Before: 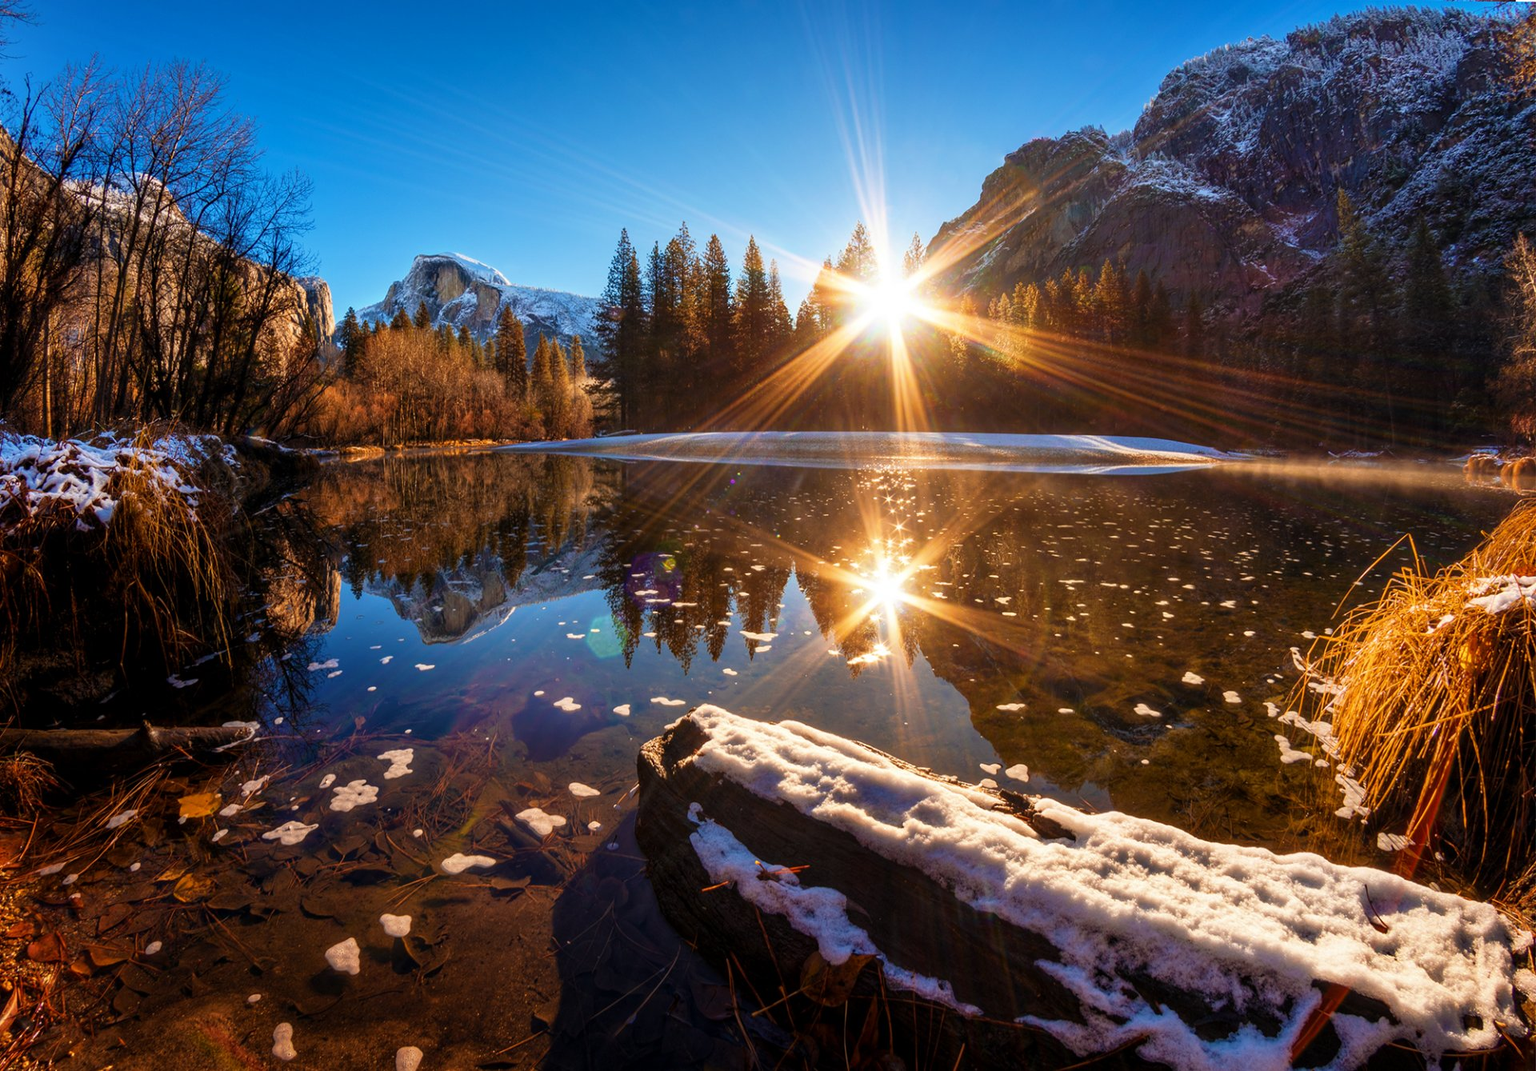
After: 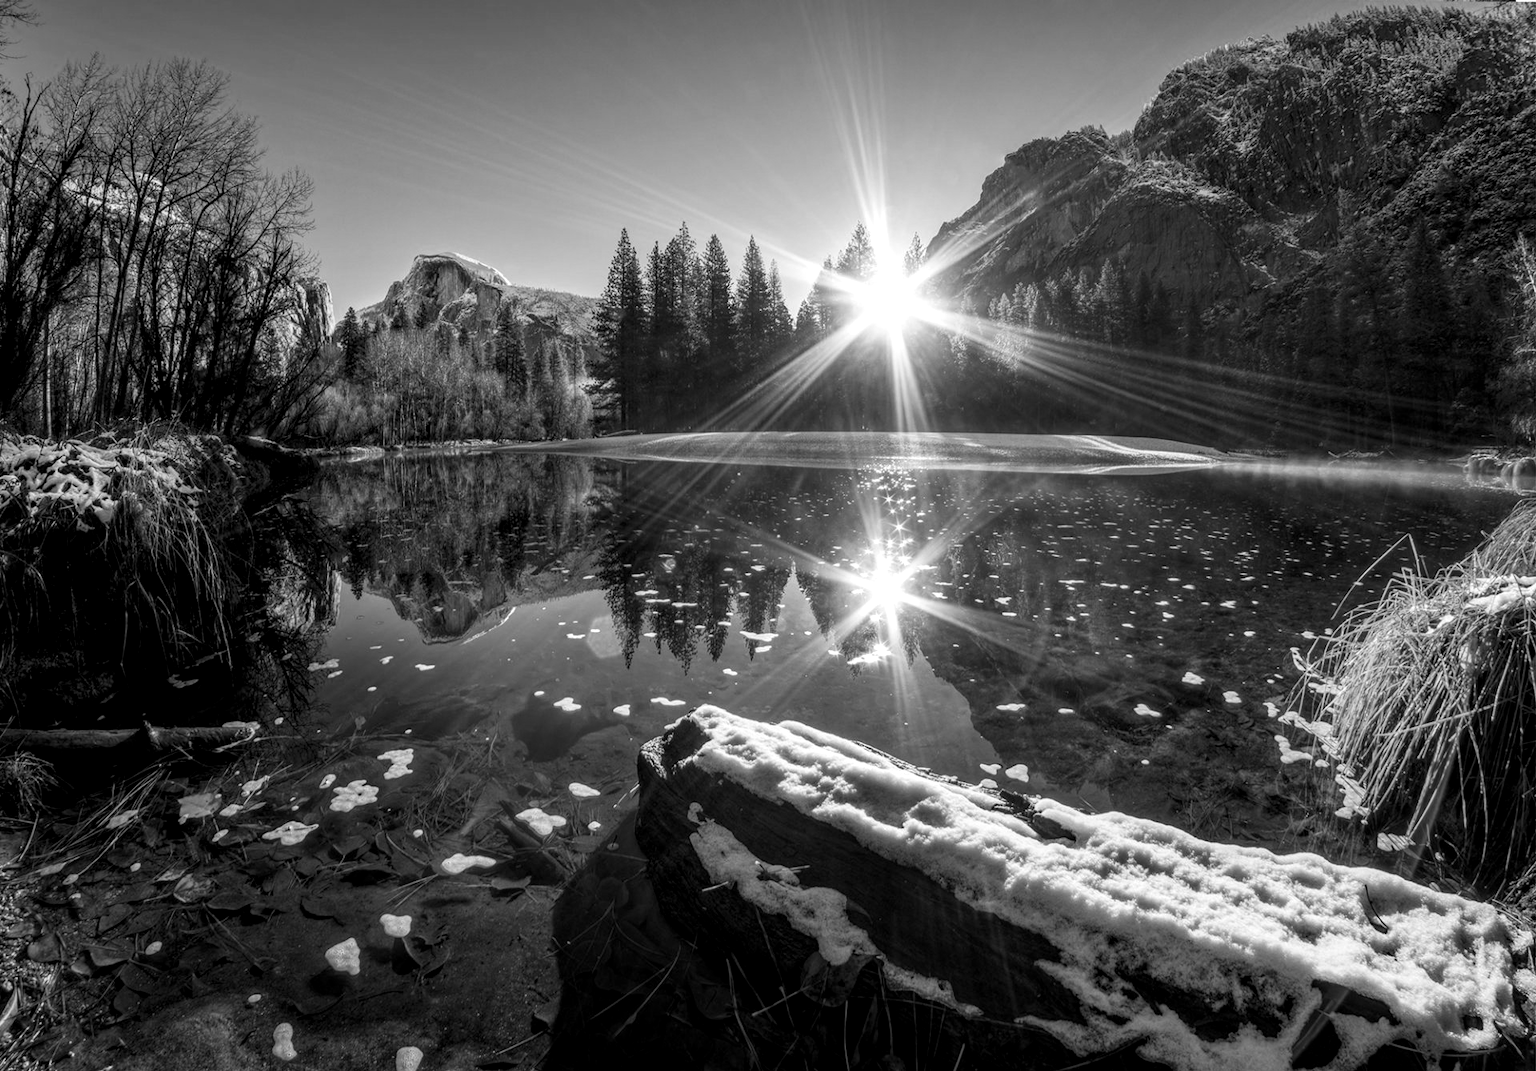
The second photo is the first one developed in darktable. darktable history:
local contrast: detail 130%
color balance rgb: perceptual saturation grading › global saturation 25%, global vibrance 20%
monochrome: size 3.1
